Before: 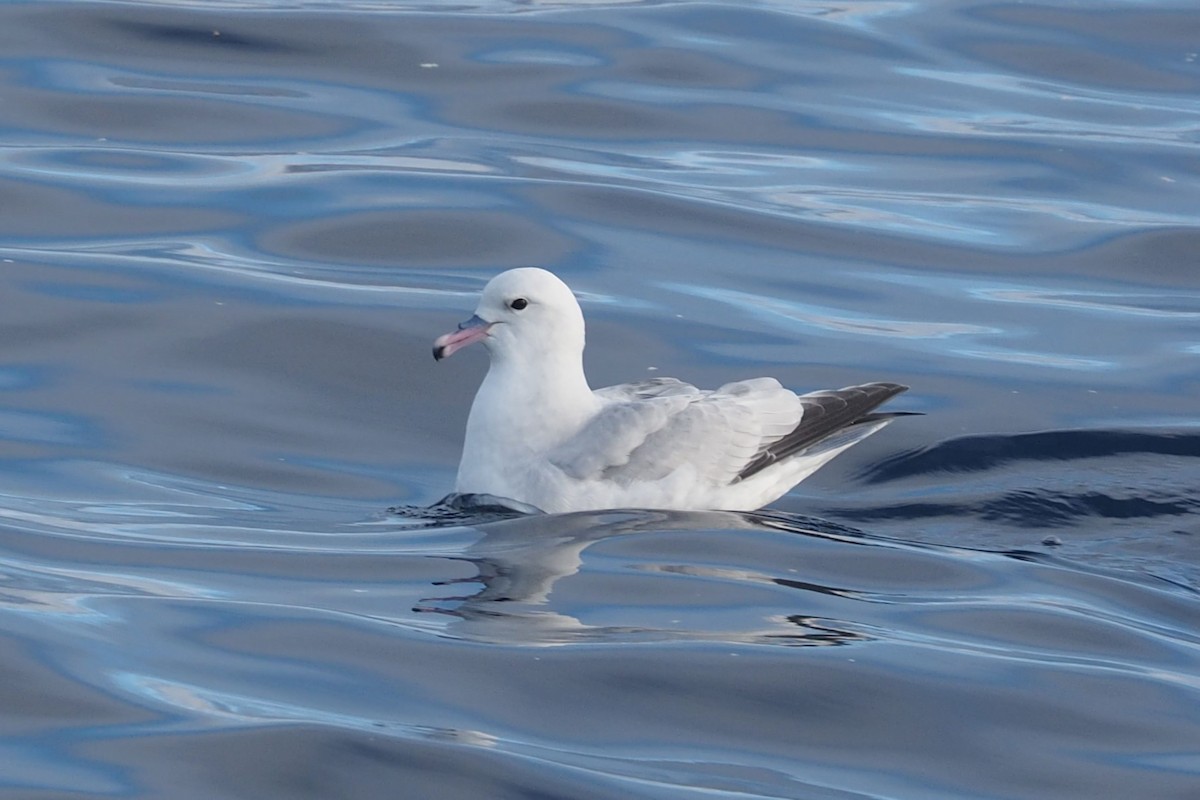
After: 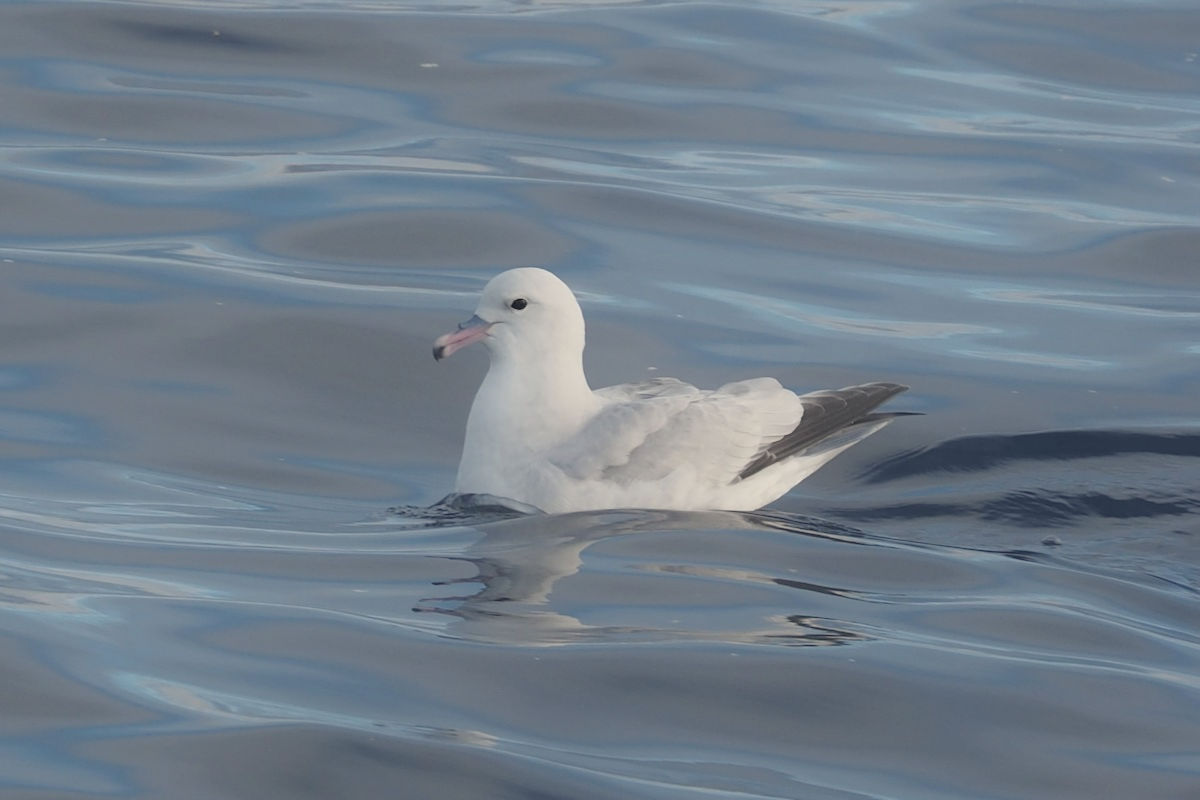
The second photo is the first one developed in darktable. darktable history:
exposure: compensate highlight preservation false
white balance: red 1.045, blue 0.932
contrast equalizer: octaves 7, y [[0.6 ×6], [0.55 ×6], [0 ×6], [0 ×6], [0 ×6]], mix -1
color correction: saturation 0.85
